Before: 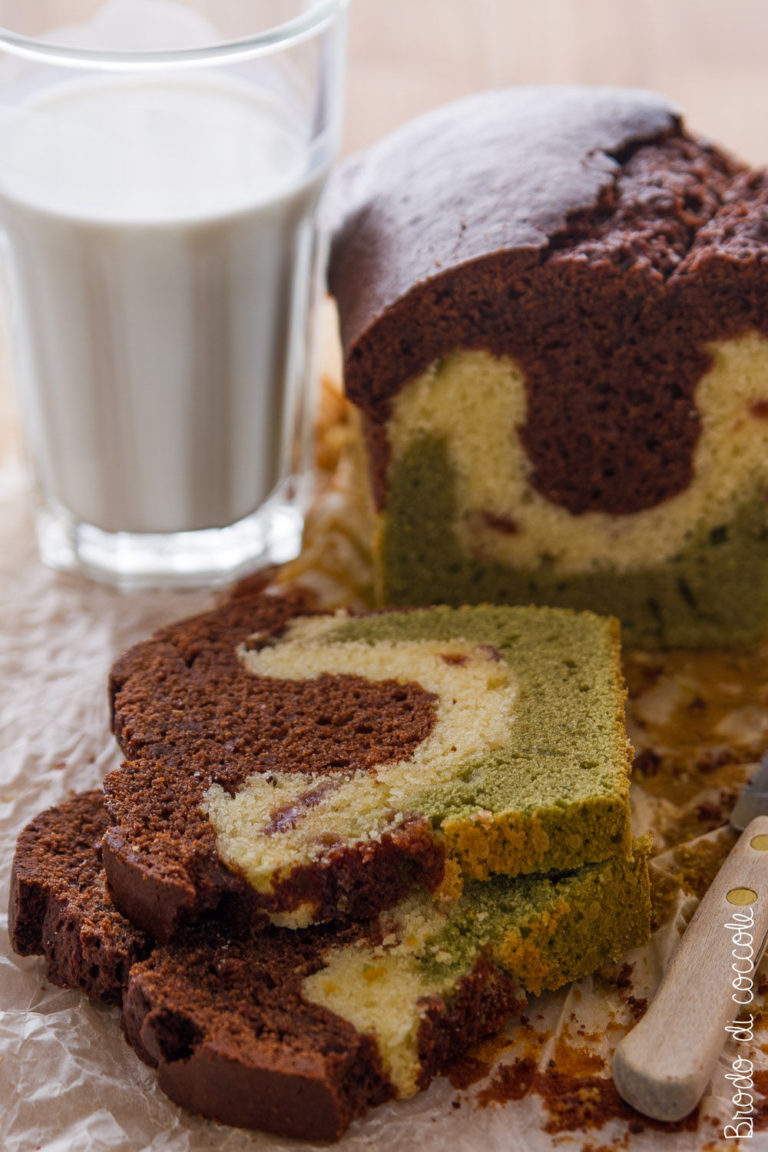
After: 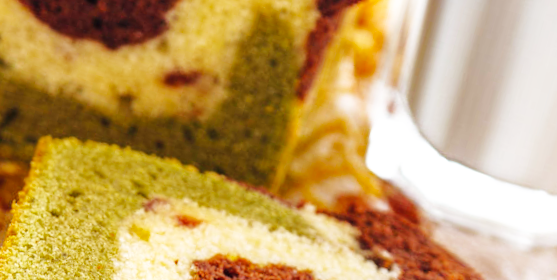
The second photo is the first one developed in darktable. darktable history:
base curve: curves: ch0 [(0, 0.003) (0.001, 0.002) (0.006, 0.004) (0.02, 0.022) (0.048, 0.086) (0.094, 0.234) (0.162, 0.431) (0.258, 0.629) (0.385, 0.8) (0.548, 0.918) (0.751, 0.988) (1, 1)], preserve colors none
crop and rotate: angle 16.12°, top 30.835%, bottom 35.653%
exposure: black level correction 0, exposure 0.5 EV, compensate highlight preservation false
shadows and highlights: shadows 30
